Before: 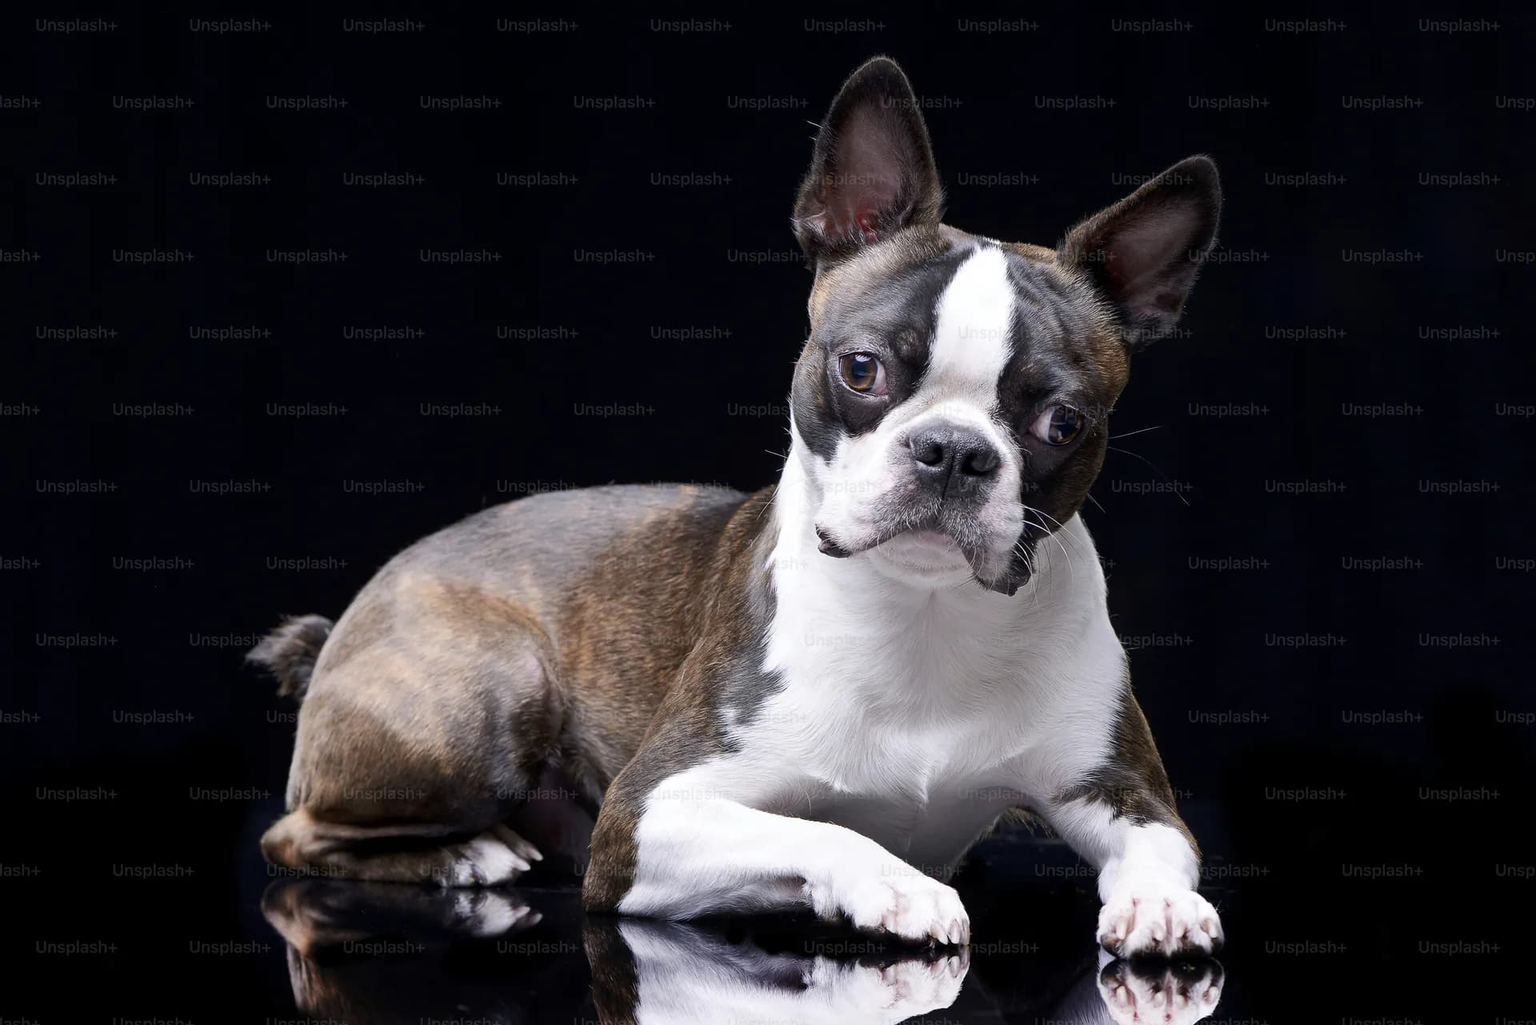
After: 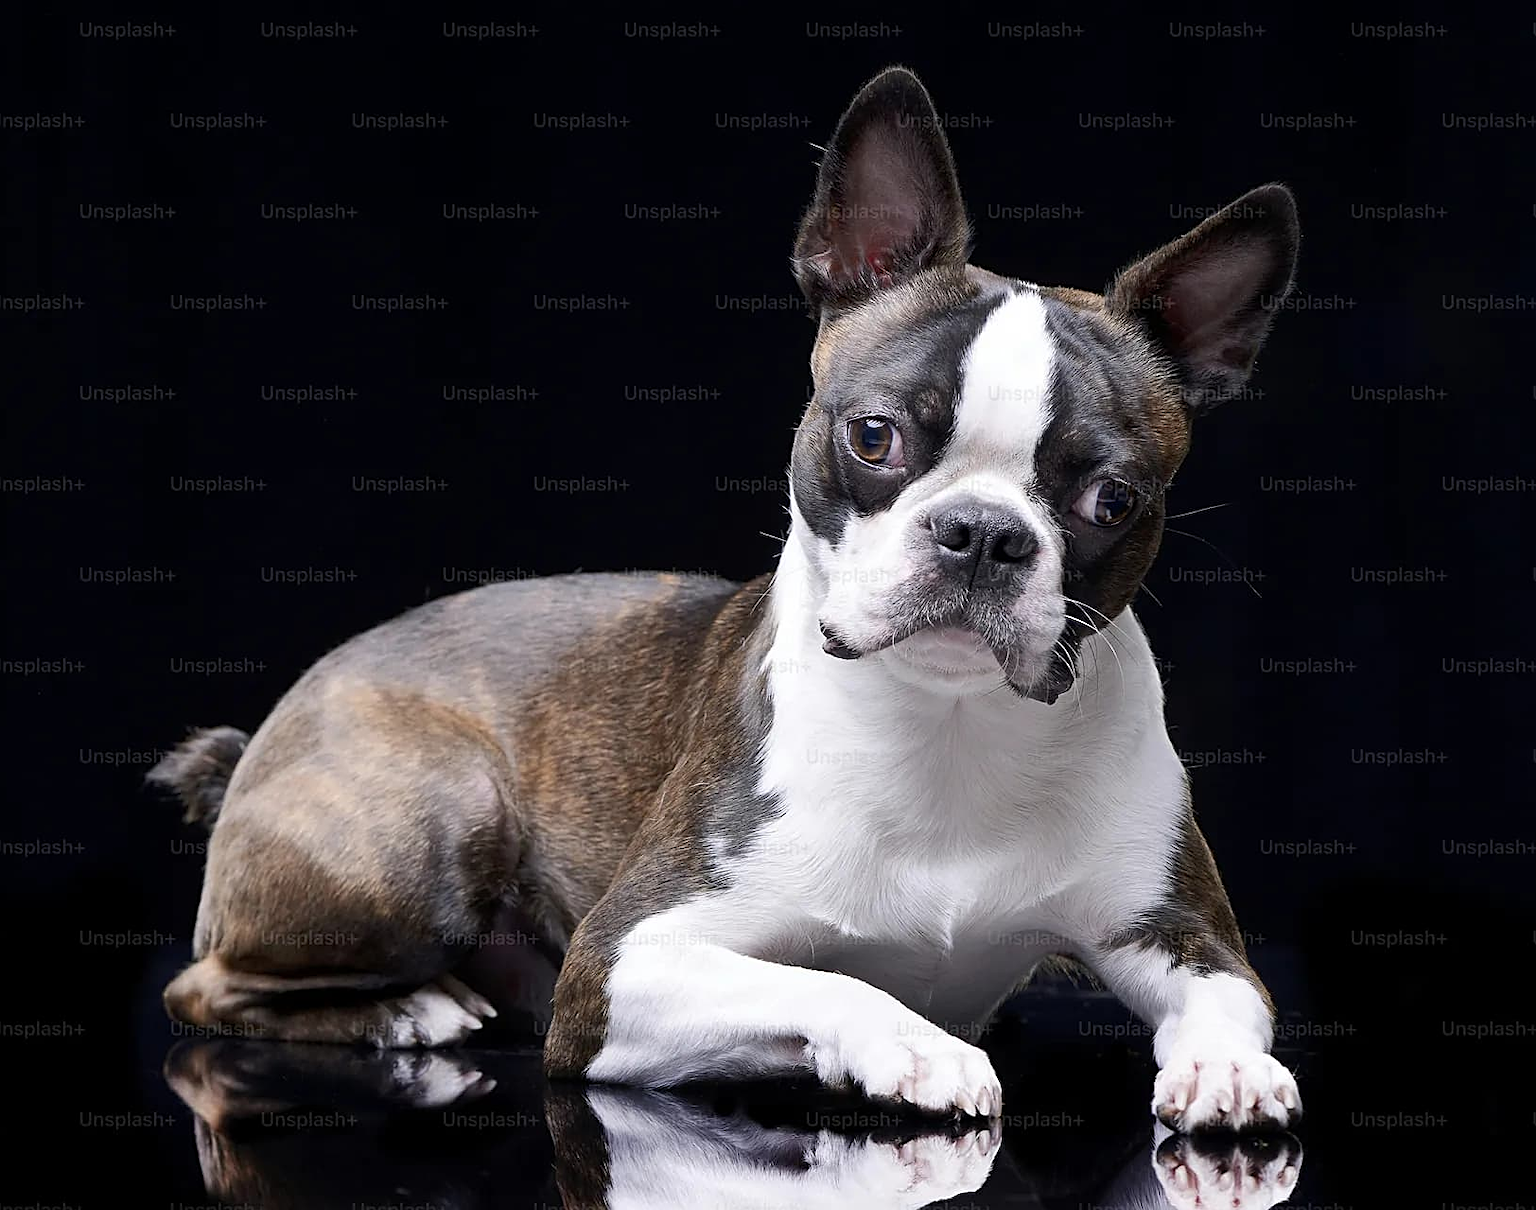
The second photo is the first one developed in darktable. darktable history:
crop: left 7.99%, right 7.379%
sharpen: on, module defaults
